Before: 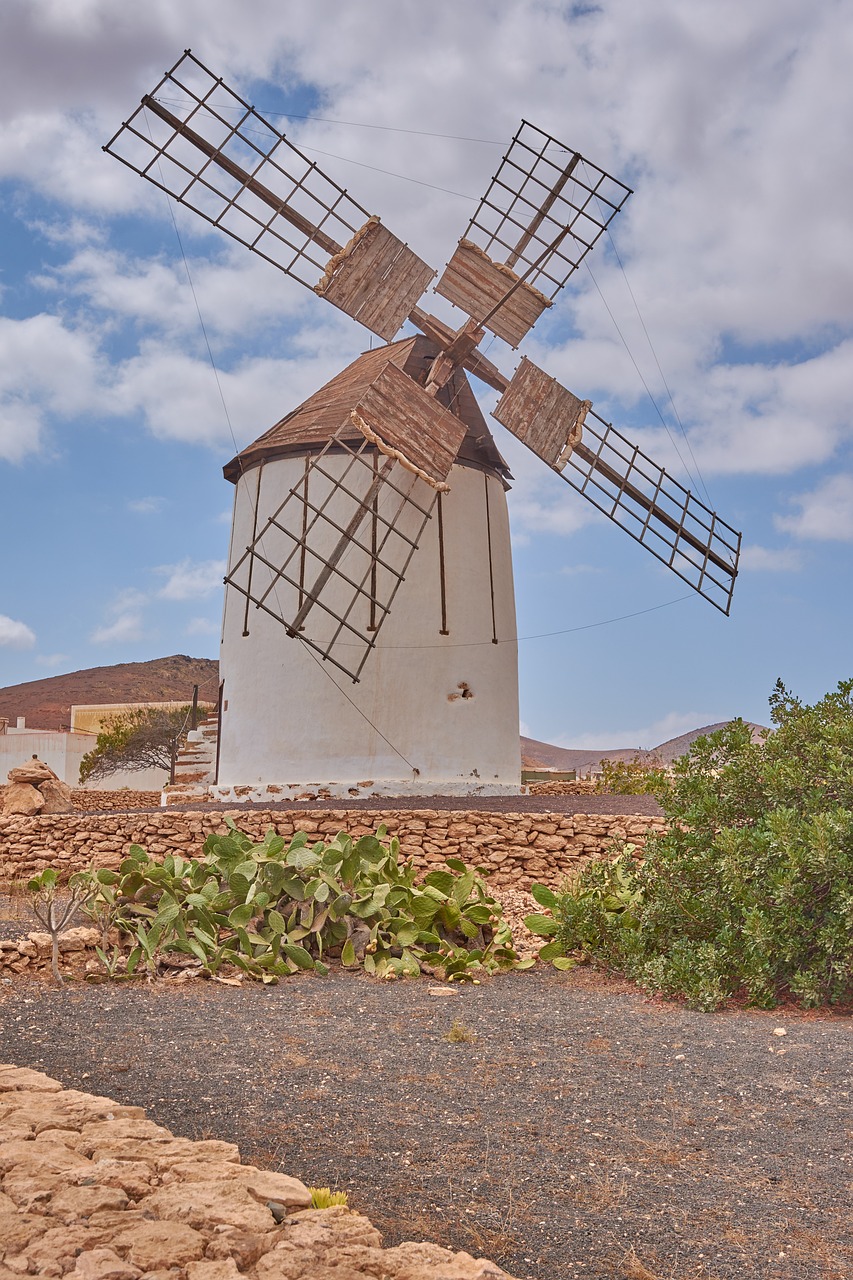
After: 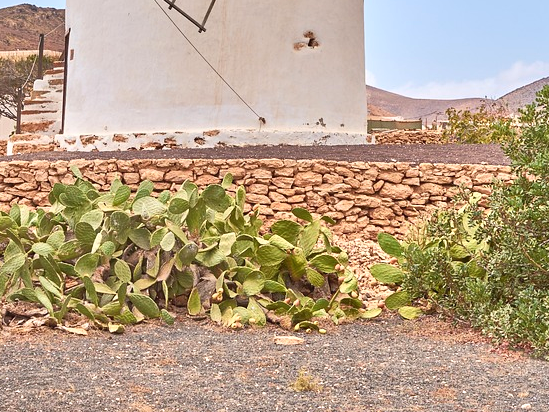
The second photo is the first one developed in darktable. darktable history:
crop: left 18.16%, top 50.863%, right 17.408%, bottom 16.914%
tone curve: curves: ch0 [(0, 0) (0.003, 0.009) (0.011, 0.019) (0.025, 0.034) (0.044, 0.057) (0.069, 0.082) (0.1, 0.104) (0.136, 0.131) (0.177, 0.165) (0.224, 0.212) (0.277, 0.279) (0.335, 0.342) (0.399, 0.401) (0.468, 0.477) (0.543, 0.572) (0.623, 0.675) (0.709, 0.772) (0.801, 0.85) (0.898, 0.942) (1, 1)], color space Lab, independent channels, preserve colors none
exposure: black level correction 0, exposure 0.5 EV, compensate highlight preservation false
